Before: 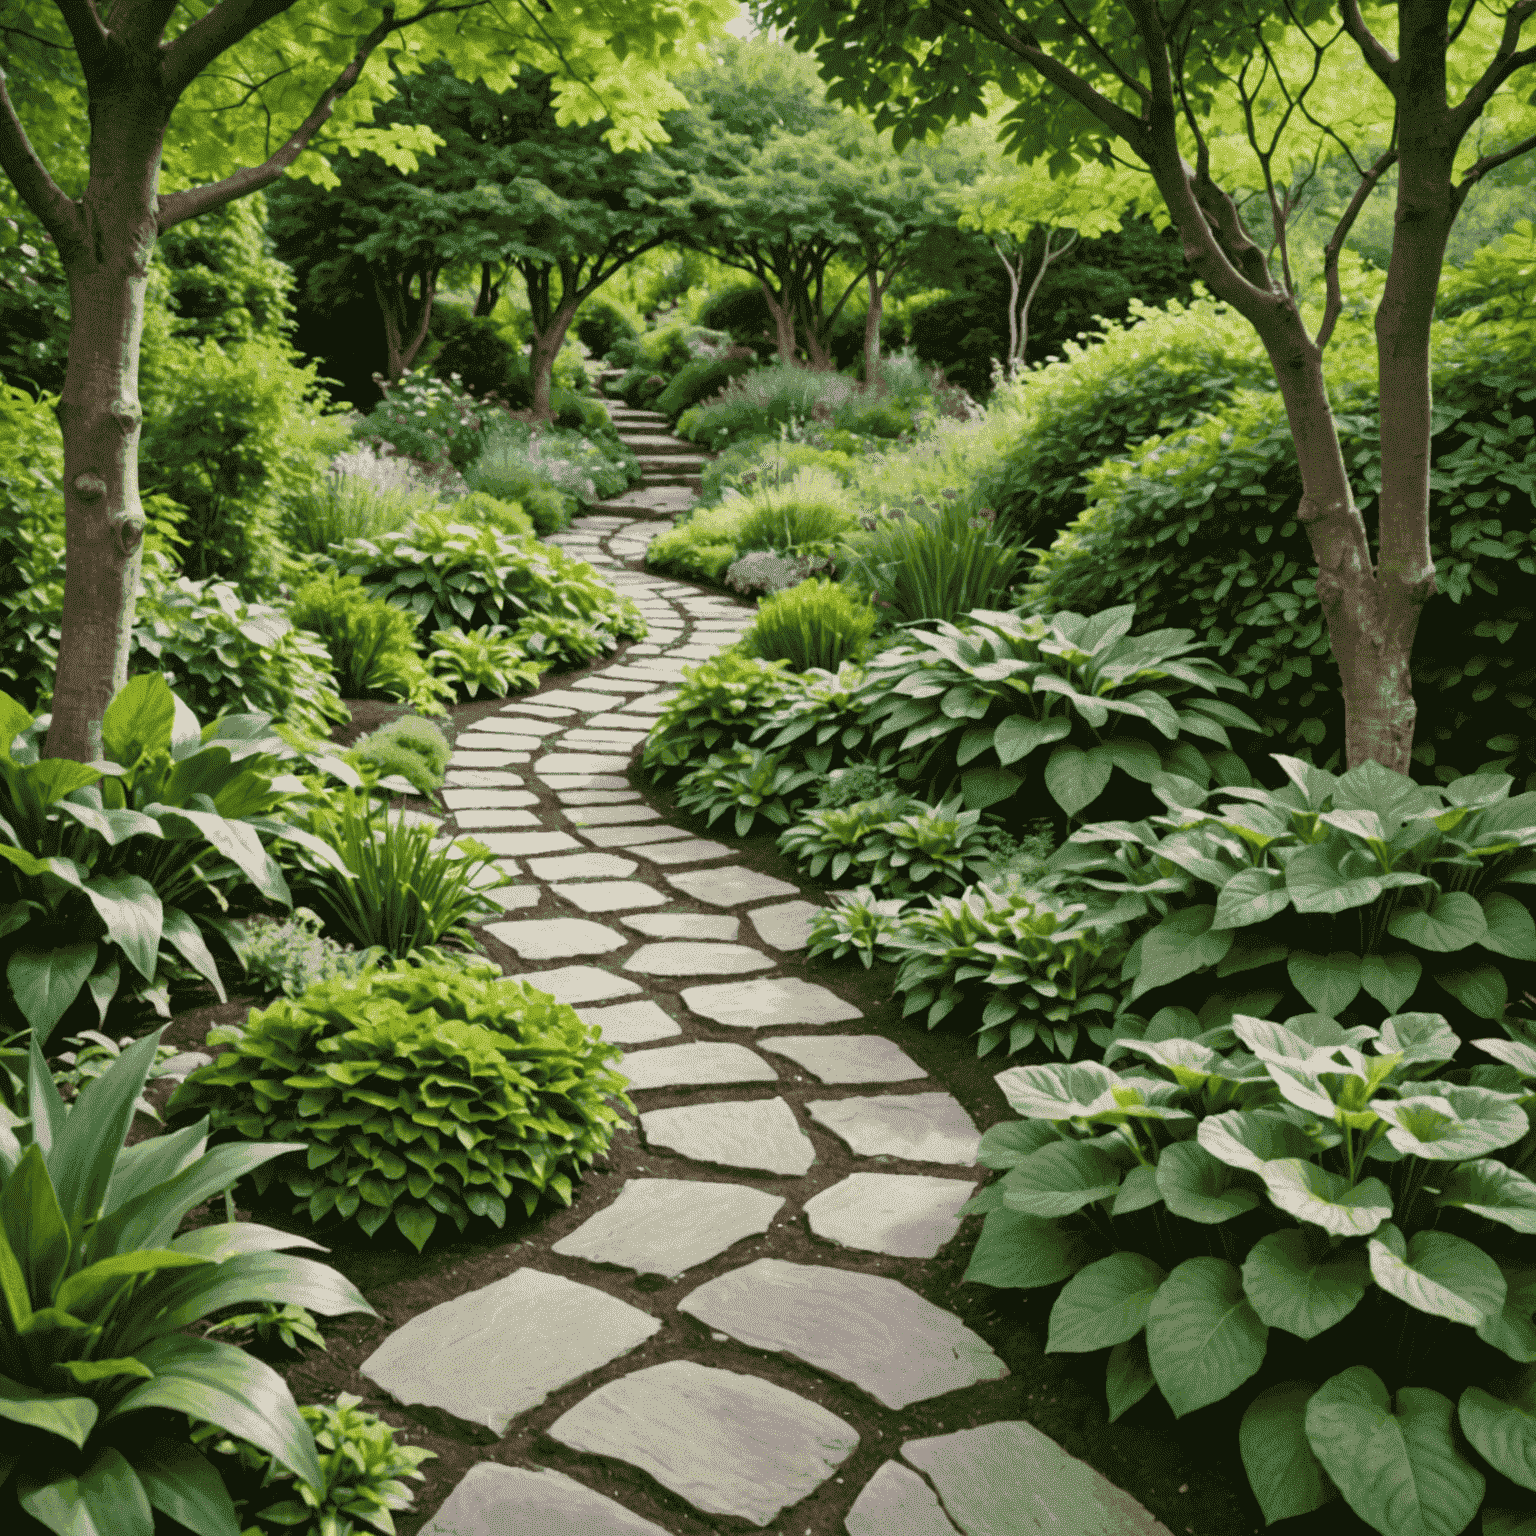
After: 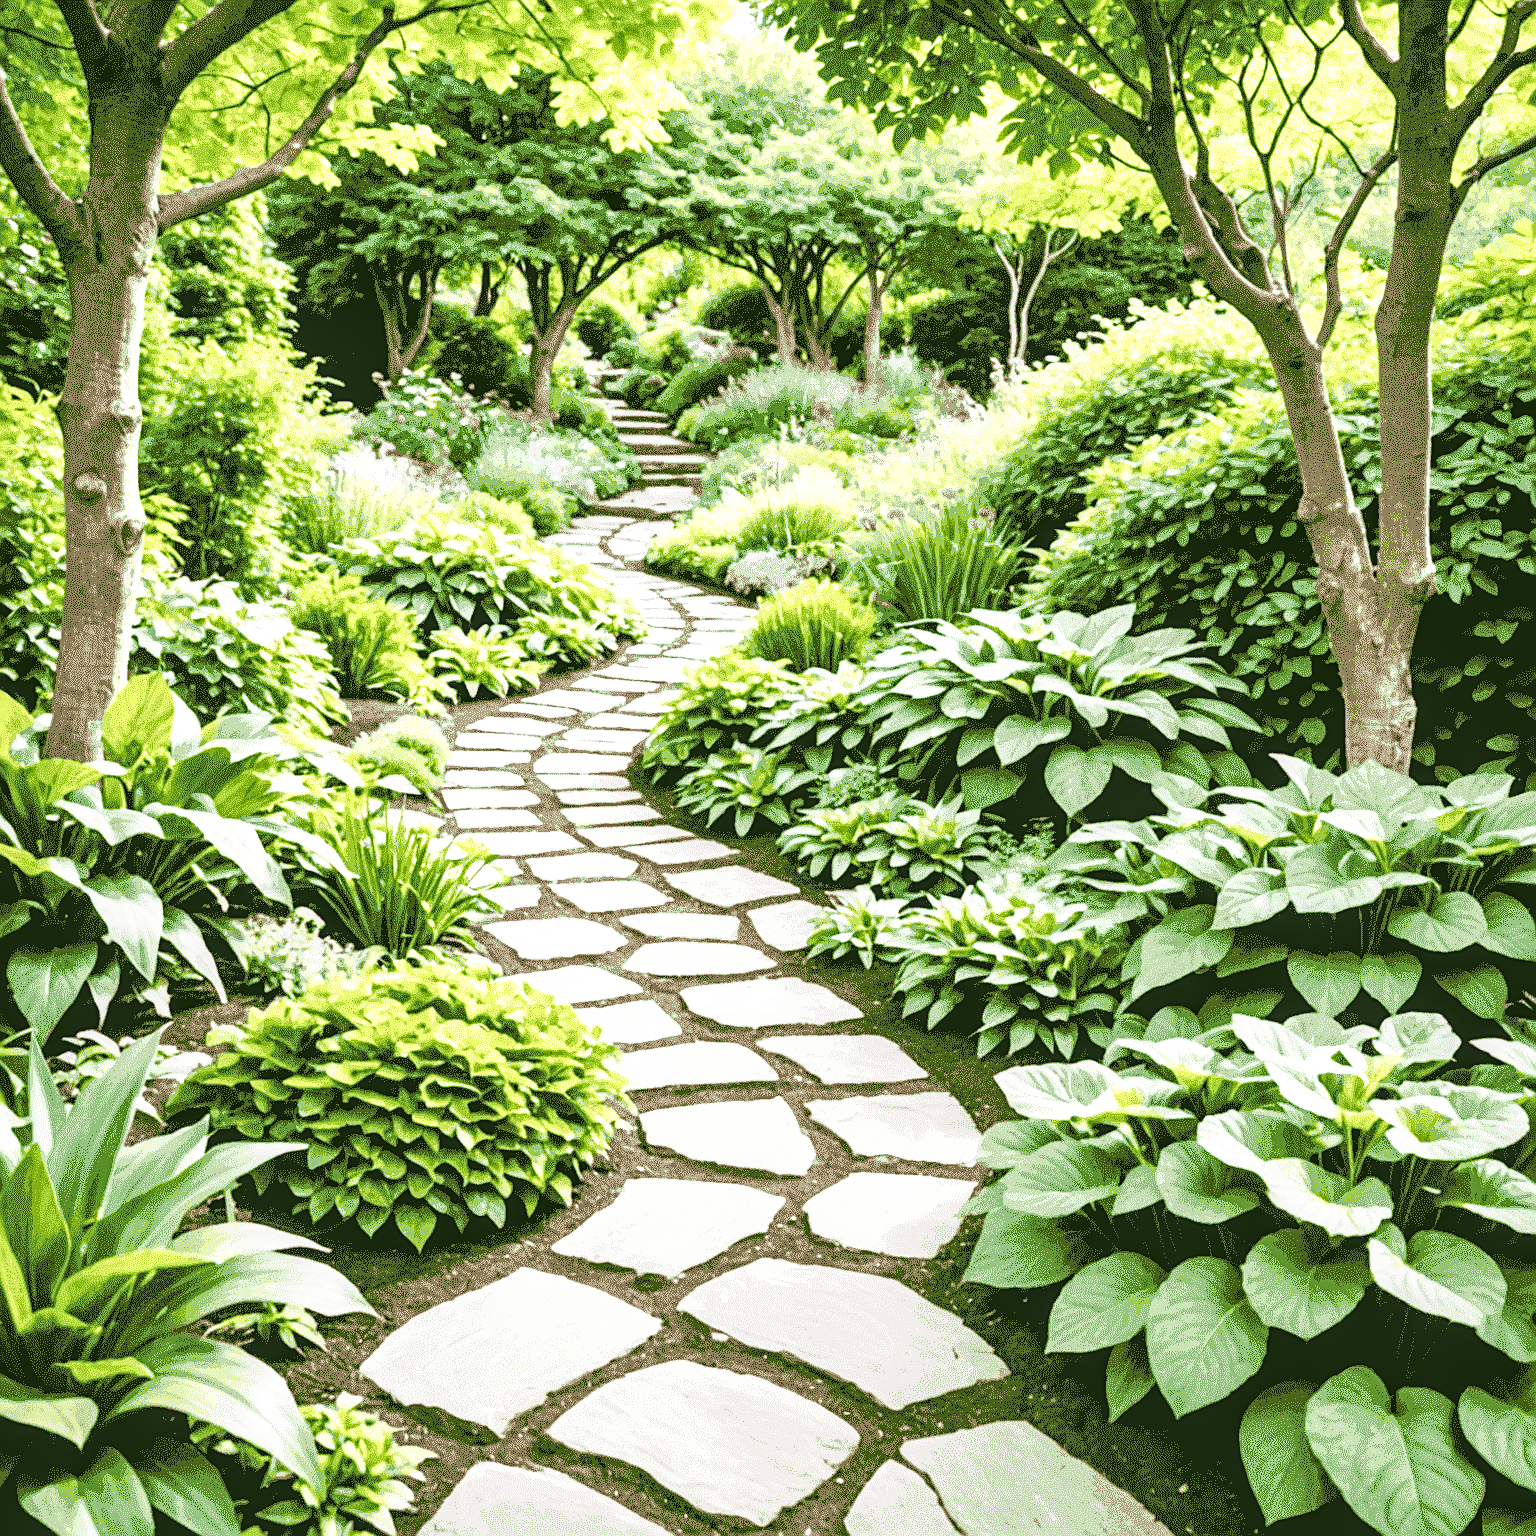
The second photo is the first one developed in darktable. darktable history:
exposure: black level correction 0.001, exposure 0.955 EV, compensate exposure bias true, compensate highlight preservation false
white balance: red 0.983, blue 1.036
local contrast: on, module defaults
sharpen: on, module defaults
base curve: curves: ch0 [(0, 0) (0.008, 0.007) (0.022, 0.029) (0.048, 0.089) (0.092, 0.197) (0.191, 0.399) (0.275, 0.534) (0.357, 0.65) (0.477, 0.78) (0.542, 0.833) (0.799, 0.973) (1, 1)], preserve colors none
